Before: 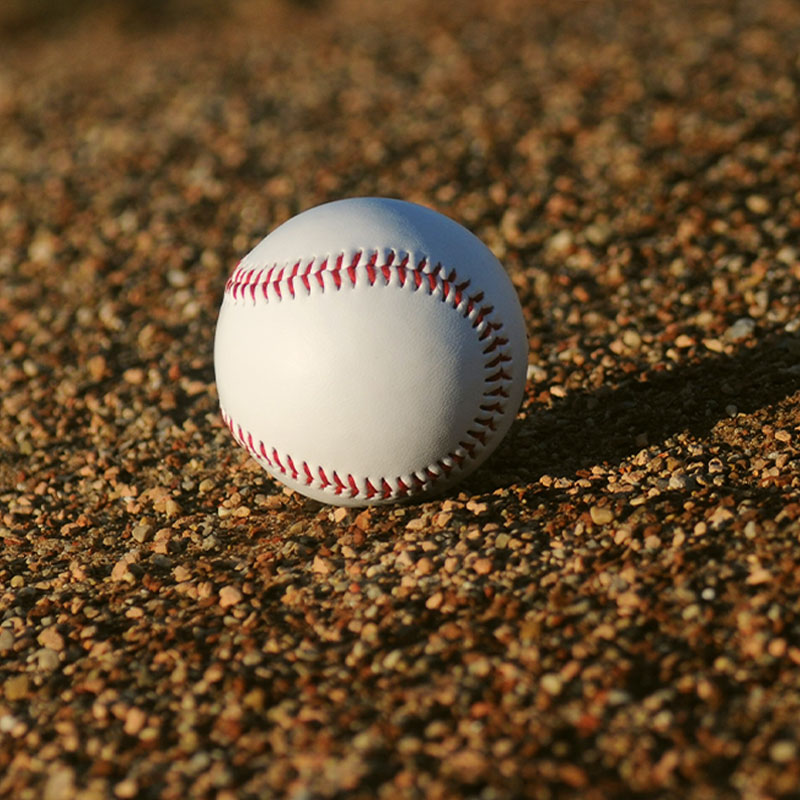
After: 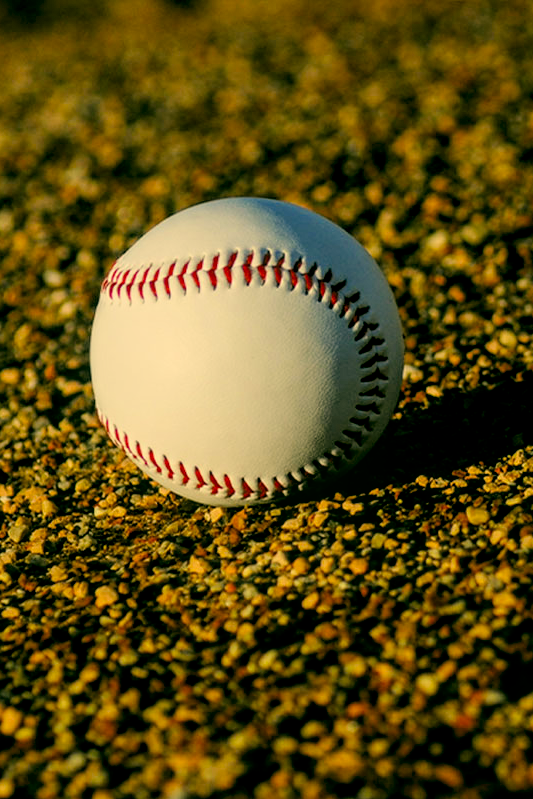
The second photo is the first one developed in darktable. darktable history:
color correction: highlights a* 5.3, highlights b* 24.26, shadows a* -15.58, shadows b* 4.02
filmic rgb: black relative exposure -7.75 EV, white relative exposure 4.4 EV, threshold 3 EV, target black luminance 0%, hardness 3.76, latitude 50.51%, contrast 1.074, highlights saturation mix 10%, shadows ↔ highlights balance -0.22%, color science v4 (2020), enable highlight reconstruction true
local contrast: detail 140%
crop and rotate: left 15.546%, right 17.787%
